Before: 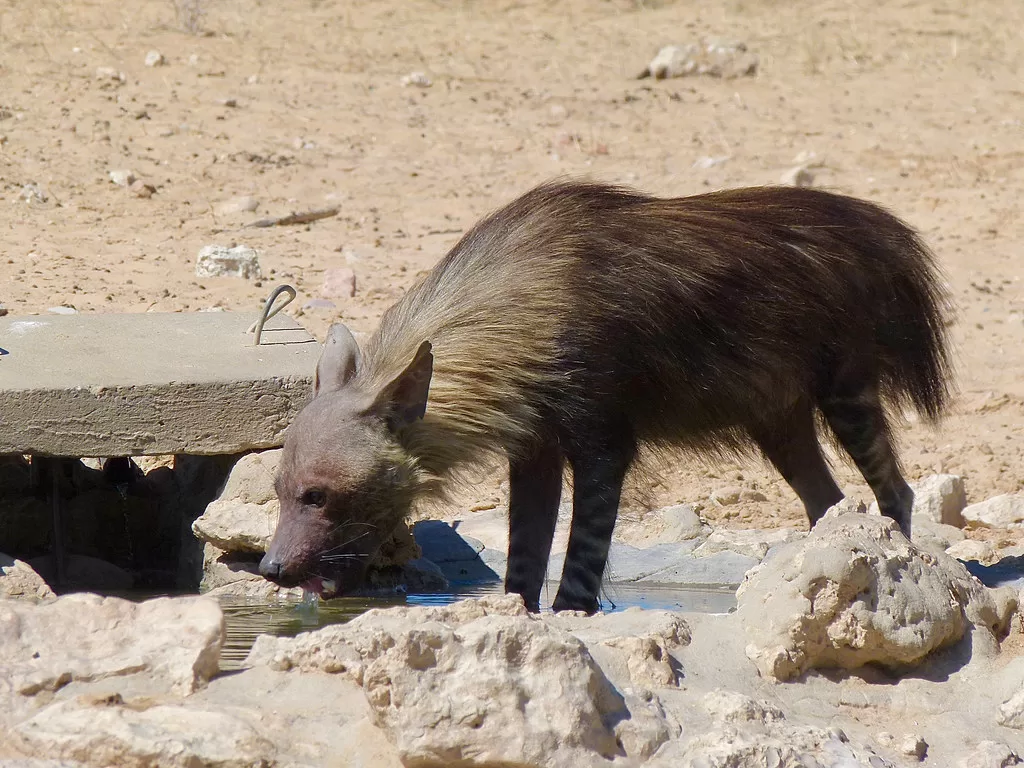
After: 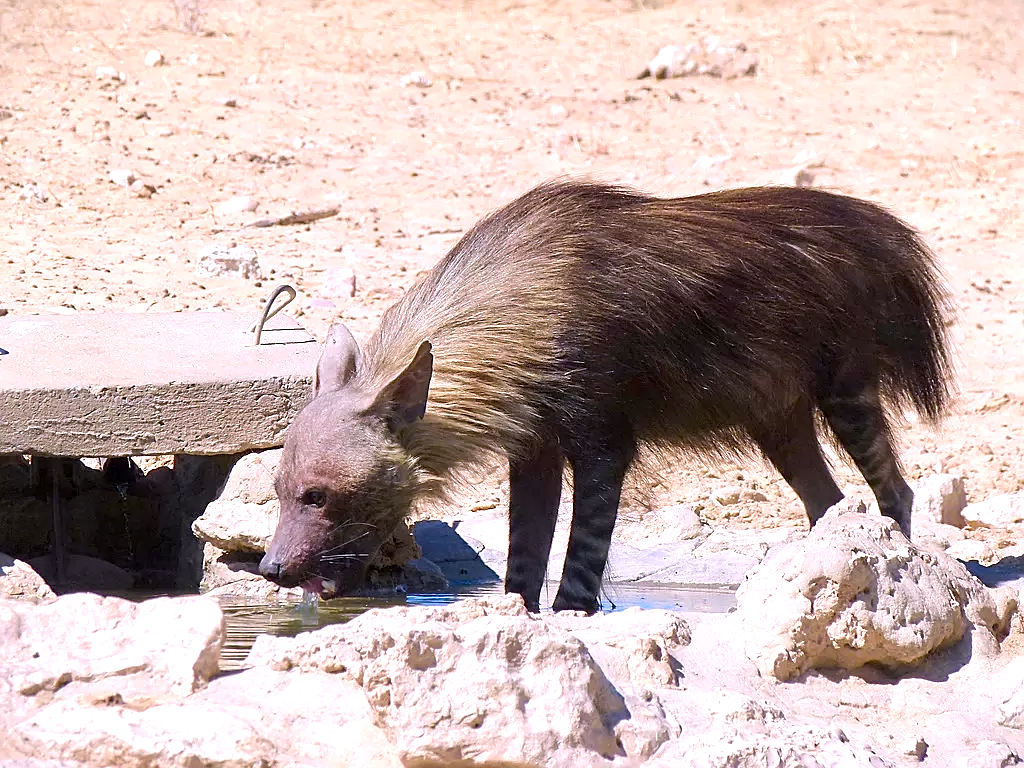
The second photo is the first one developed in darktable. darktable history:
exposure: black level correction 0.001, exposure 0.675 EV, compensate highlight preservation false
sharpen: on, module defaults
white balance: red 1.066, blue 1.119
vignetting: fall-off start 100%, fall-off radius 71%, brightness -0.434, saturation -0.2, width/height ratio 1.178, dithering 8-bit output, unbound false
